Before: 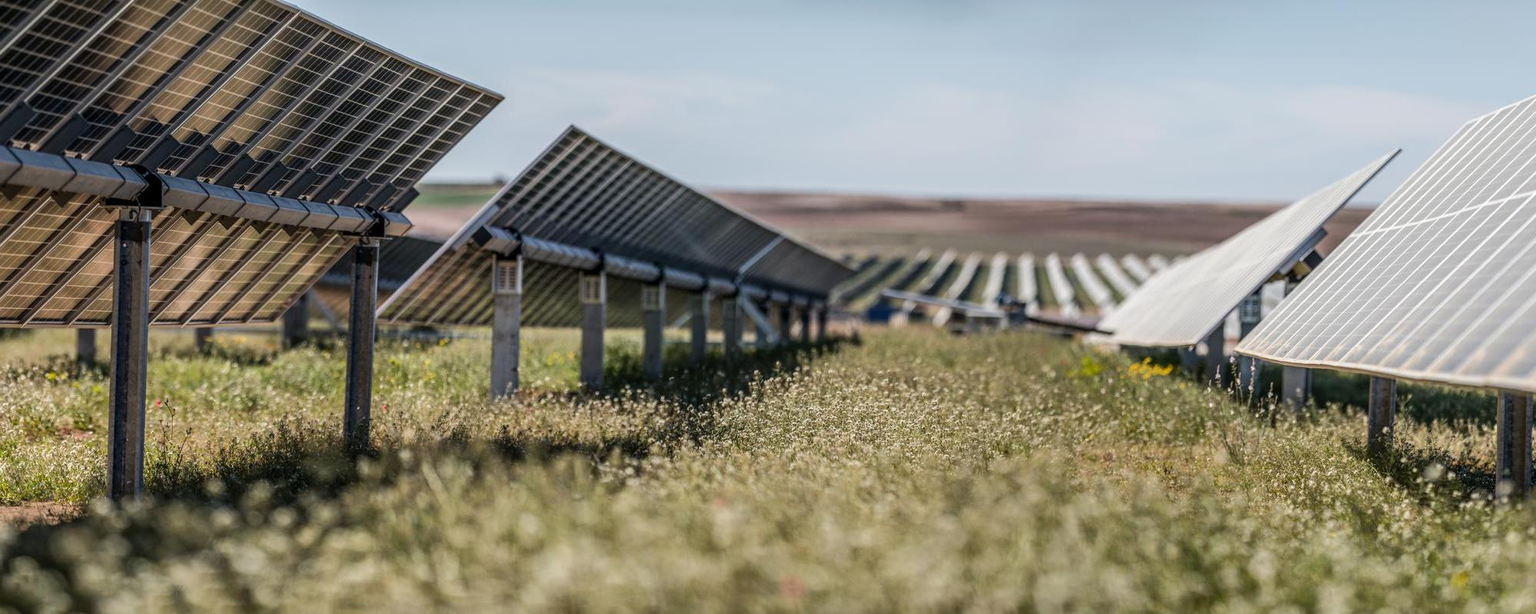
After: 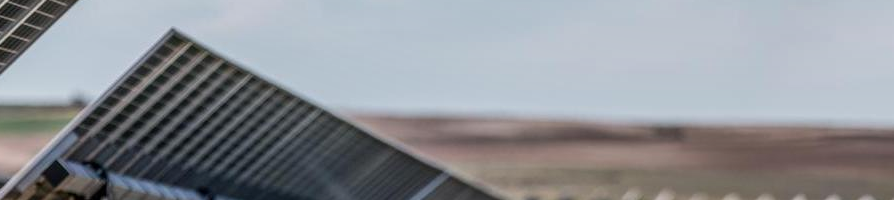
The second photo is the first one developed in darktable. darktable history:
crop: left 28.64%, top 16.832%, right 26.637%, bottom 58.055%
shadows and highlights: low approximation 0.01, soften with gaussian
